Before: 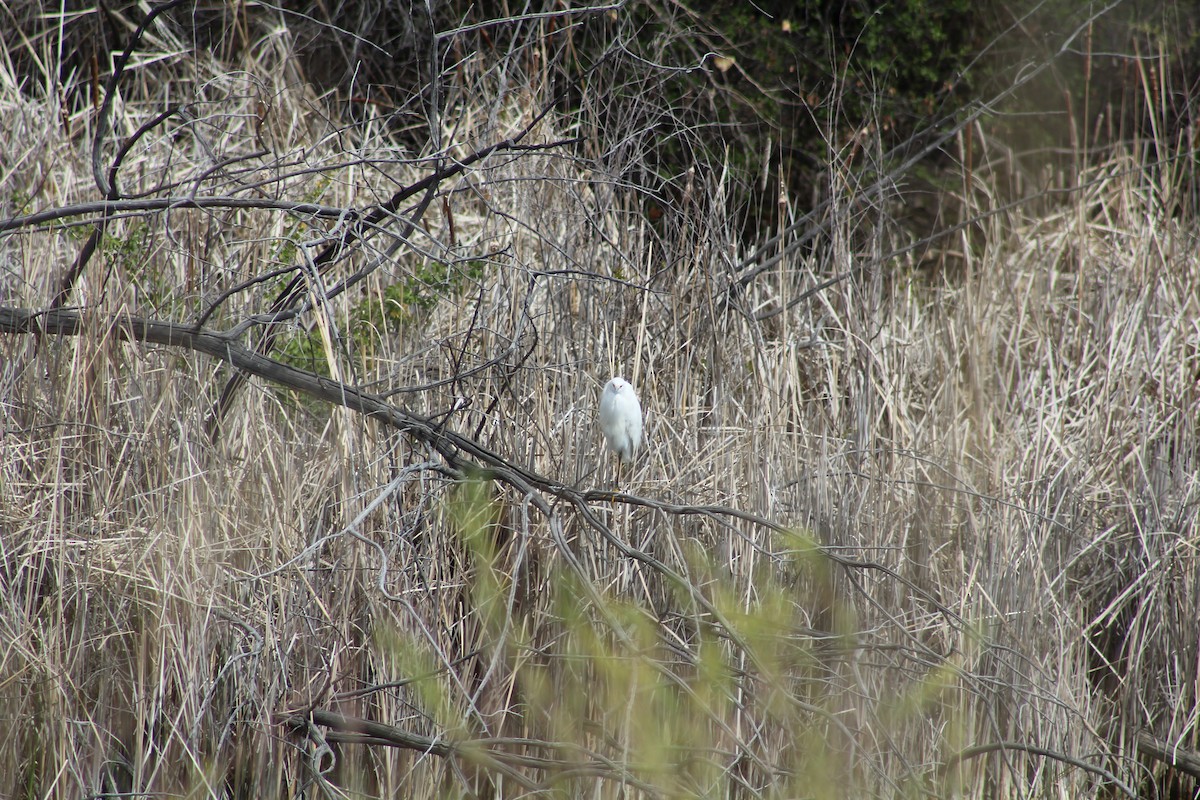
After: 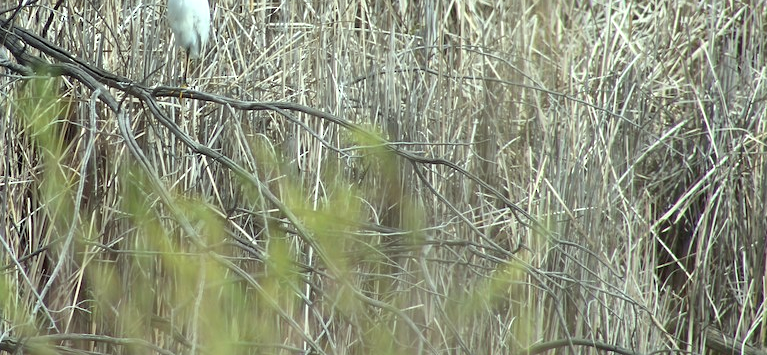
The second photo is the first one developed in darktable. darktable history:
exposure: black level correction 0, exposure 0.393 EV, compensate highlight preservation false
crop and rotate: left 36.007%, top 50.611%, bottom 4.94%
color correction: highlights a* -8.2, highlights b* 3.29
sharpen: amount 0.205
